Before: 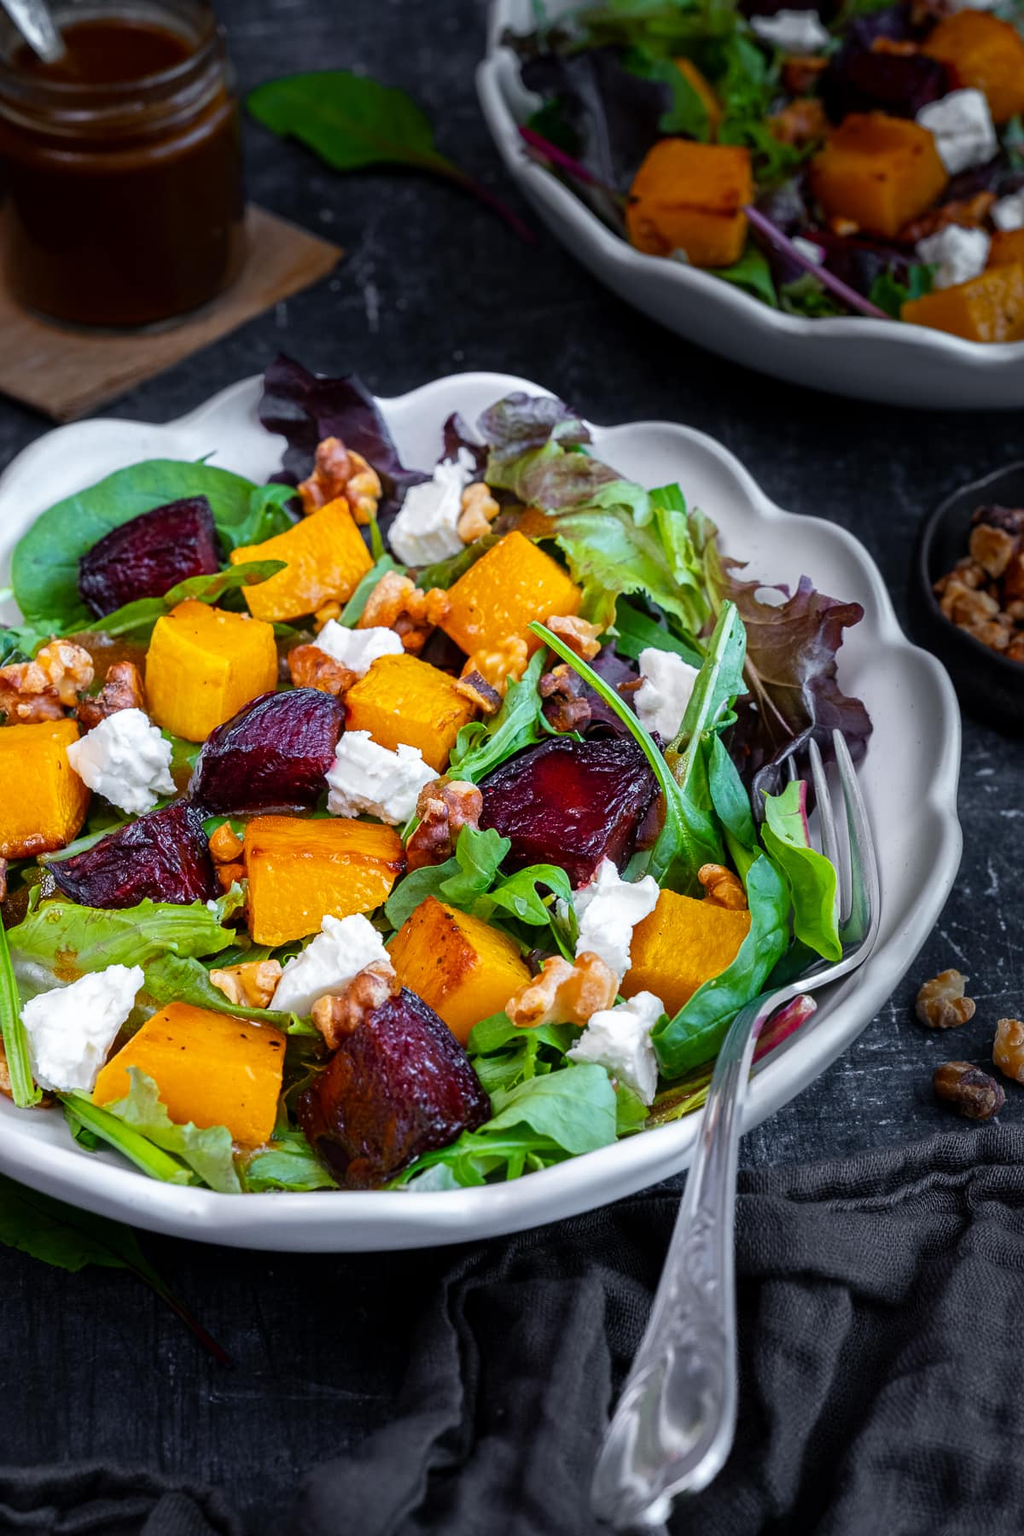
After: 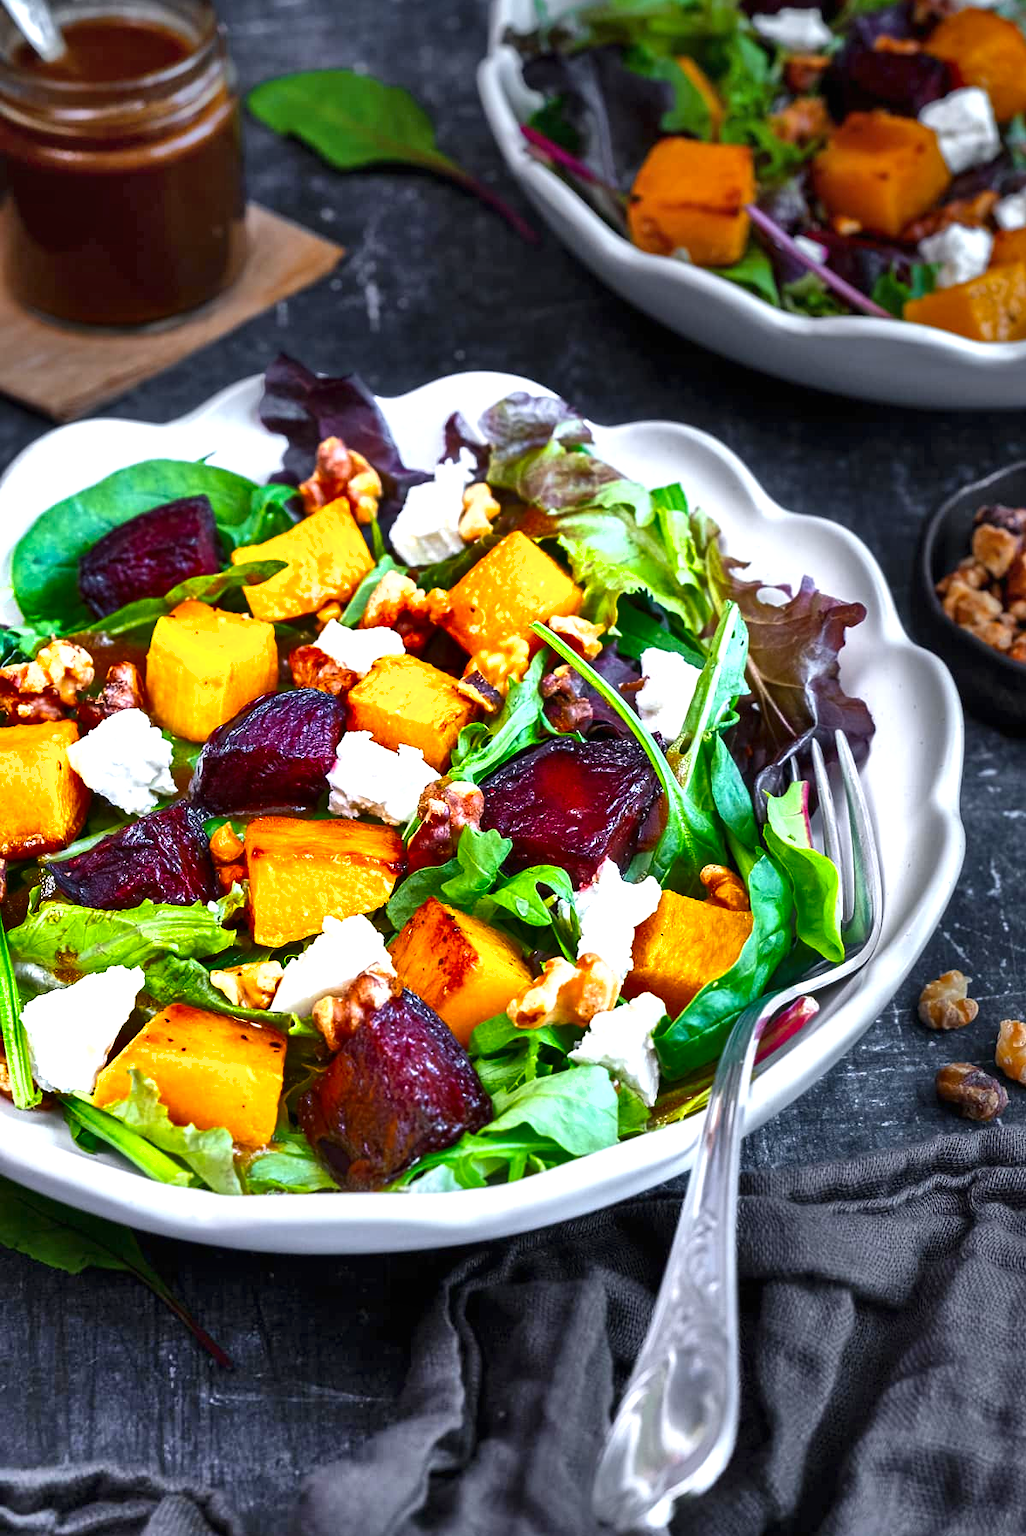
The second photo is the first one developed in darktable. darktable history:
exposure: black level correction 0, exposure 1.346 EV, compensate highlight preservation false
crop: top 0.138%, bottom 0.094%
shadows and highlights: shadows 81.2, white point adjustment -9.09, highlights -61.36, soften with gaussian
